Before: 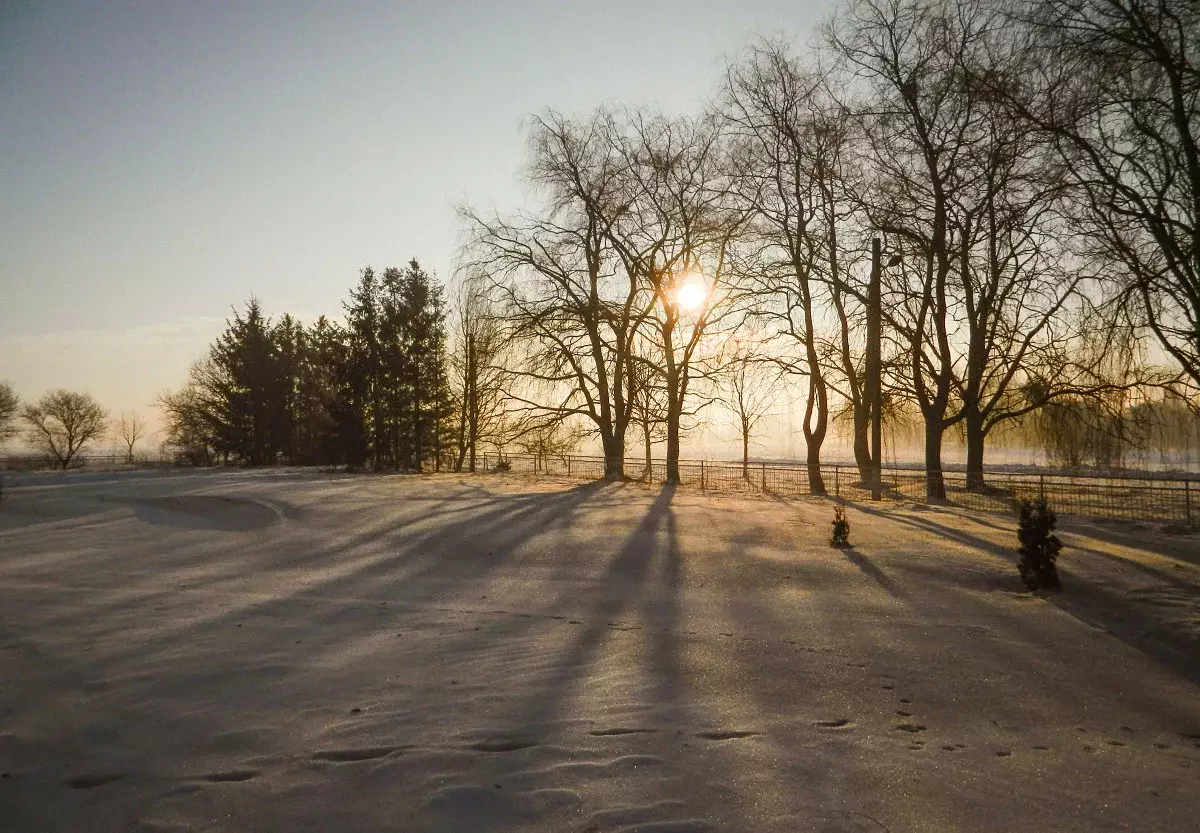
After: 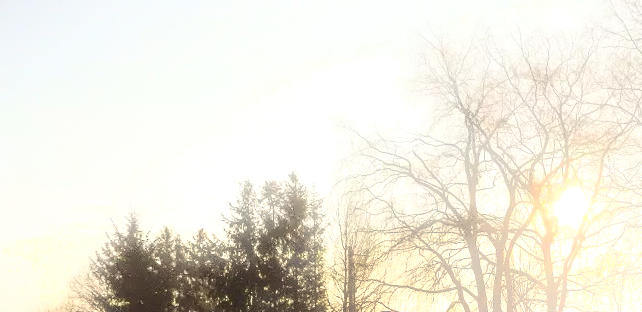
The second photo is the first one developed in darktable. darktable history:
haze removal: strength -0.105, compatibility mode true, adaptive false
exposure: exposure 0.652 EV, compensate highlight preservation false
tone curve: curves: ch0 [(0, 0) (0.003, 0.065) (0.011, 0.072) (0.025, 0.09) (0.044, 0.104) (0.069, 0.116) (0.1, 0.127) (0.136, 0.15) (0.177, 0.184) (0.224, 0.223) (0.277, 0.28) (0.335, 0.361) (0.399, 0.443) (0.468, 0.525) (0.543, 0.616) (0.623, 0.713) (0.709, 0.79) (0.801, 0.866) (0.898, 0.933) (1, 1)], color space Lab, independent channels, preserve colors none
shadows and highlights: shadows -40.91, highlights 64.4, soften with gaussian
crop: left 10.121%, top 10.533%, right 36.312%, bottom 51.935%
levels: mode automatic, levels [0.073, 0.497, 0.972]
